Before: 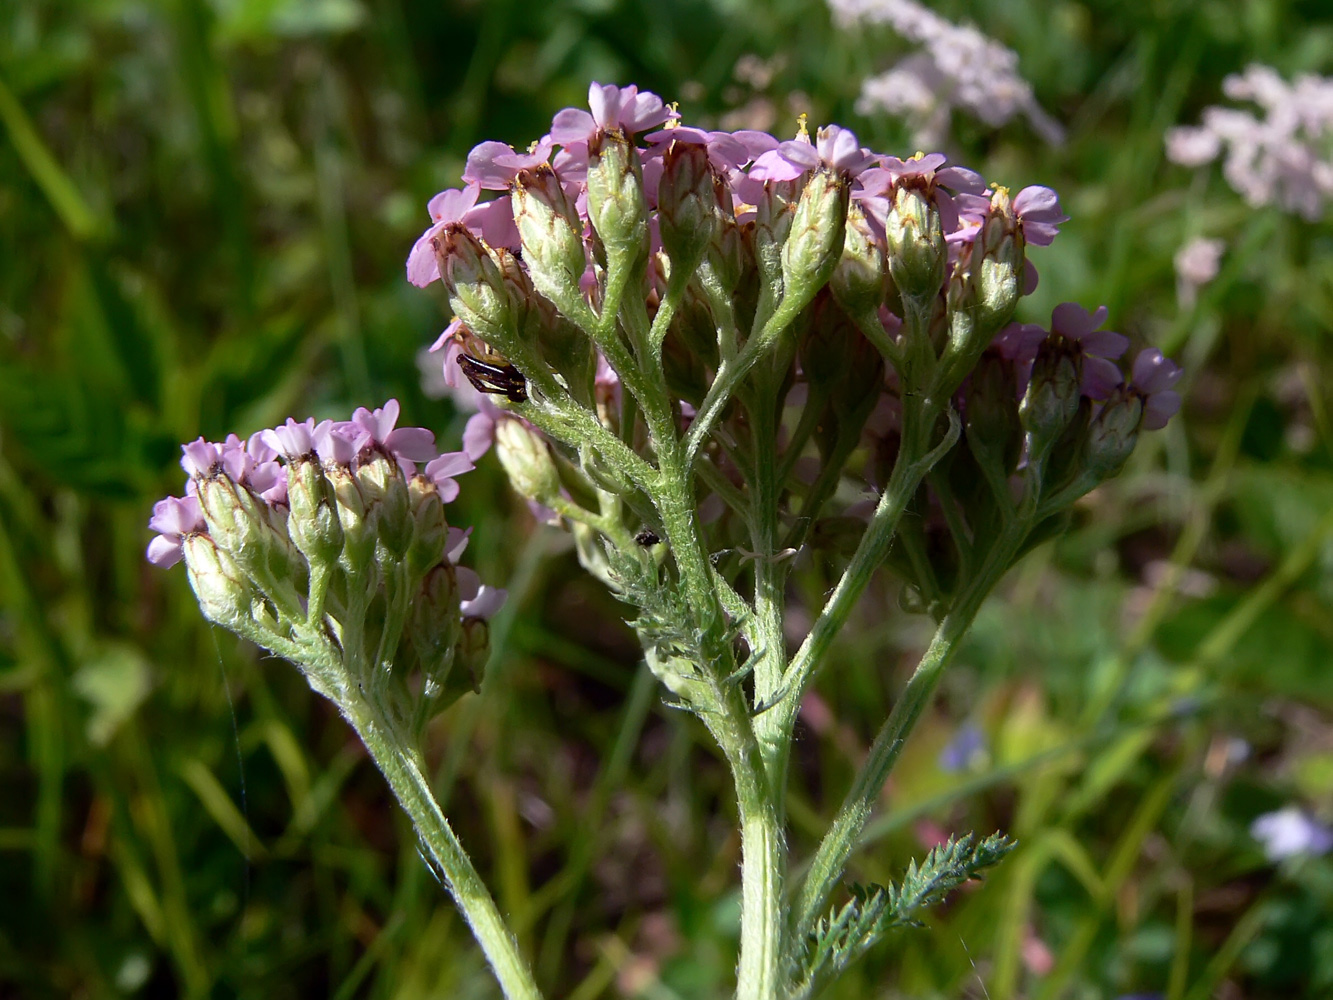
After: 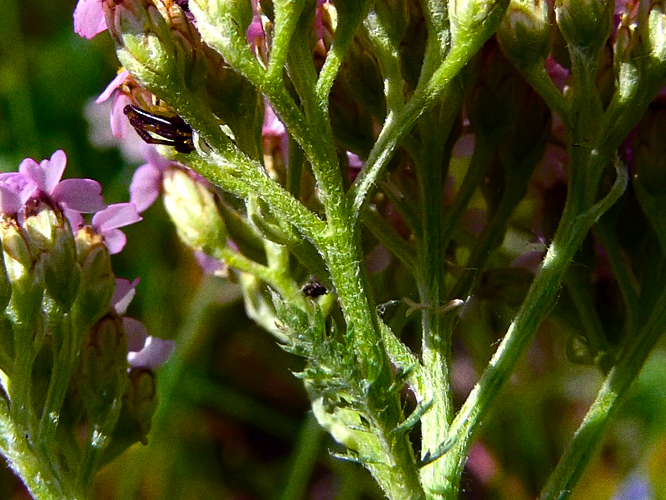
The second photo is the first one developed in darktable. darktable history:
grain: coarseness 0.47 ISO
tone equalizer: -8 EV -0.417 EV, -7 EV -0.389 EV, -6 EV -0.333 EV, -5 EV -0.222 EV, -3 EV 0.222 EV, -2 EV 0.333 EV, -1 EV 0.389 EV, +0 EV 0.417 EV, edges refinement/feathering 500, mask exposure compensation -1.57 EV, preserve details no
crop: left 25%, top 25%, right 25%, bottom 25%
color balance rgb: perceptual saturation grading › global saturation 20%, perceptual saturation grading › highlights -25%, perceptual saturation grading › shadows 25%, global vibrance 50%
